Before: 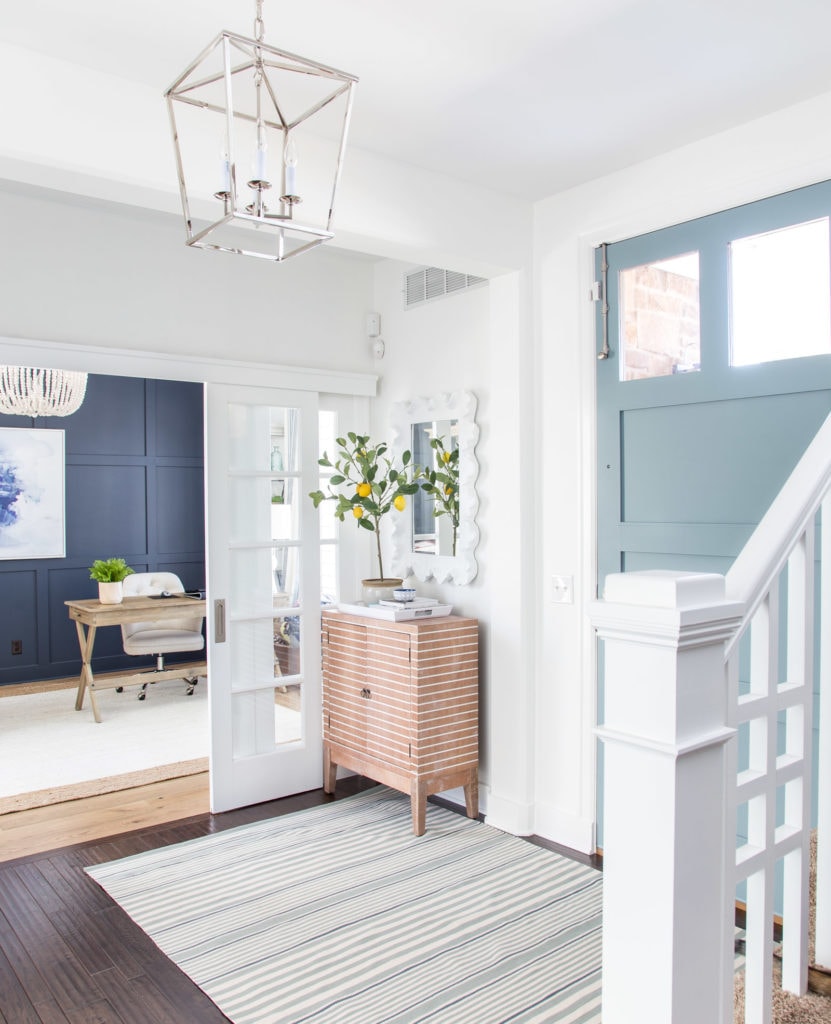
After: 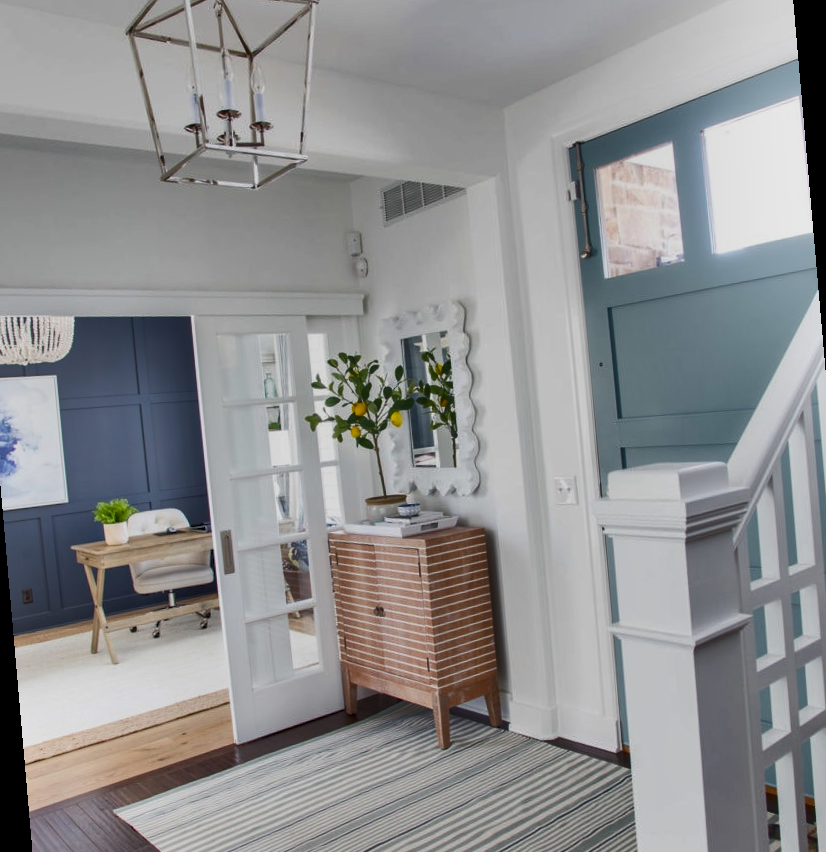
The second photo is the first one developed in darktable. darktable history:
shadows and highlights: shadows 80.73, white point adjustment -9.07, highlights -61.46, soften with gaussian
rotate and perspective: rotation -5°, crop left 0.05, crop right 0.952, crop top 0.11, crop bottom 0.89
